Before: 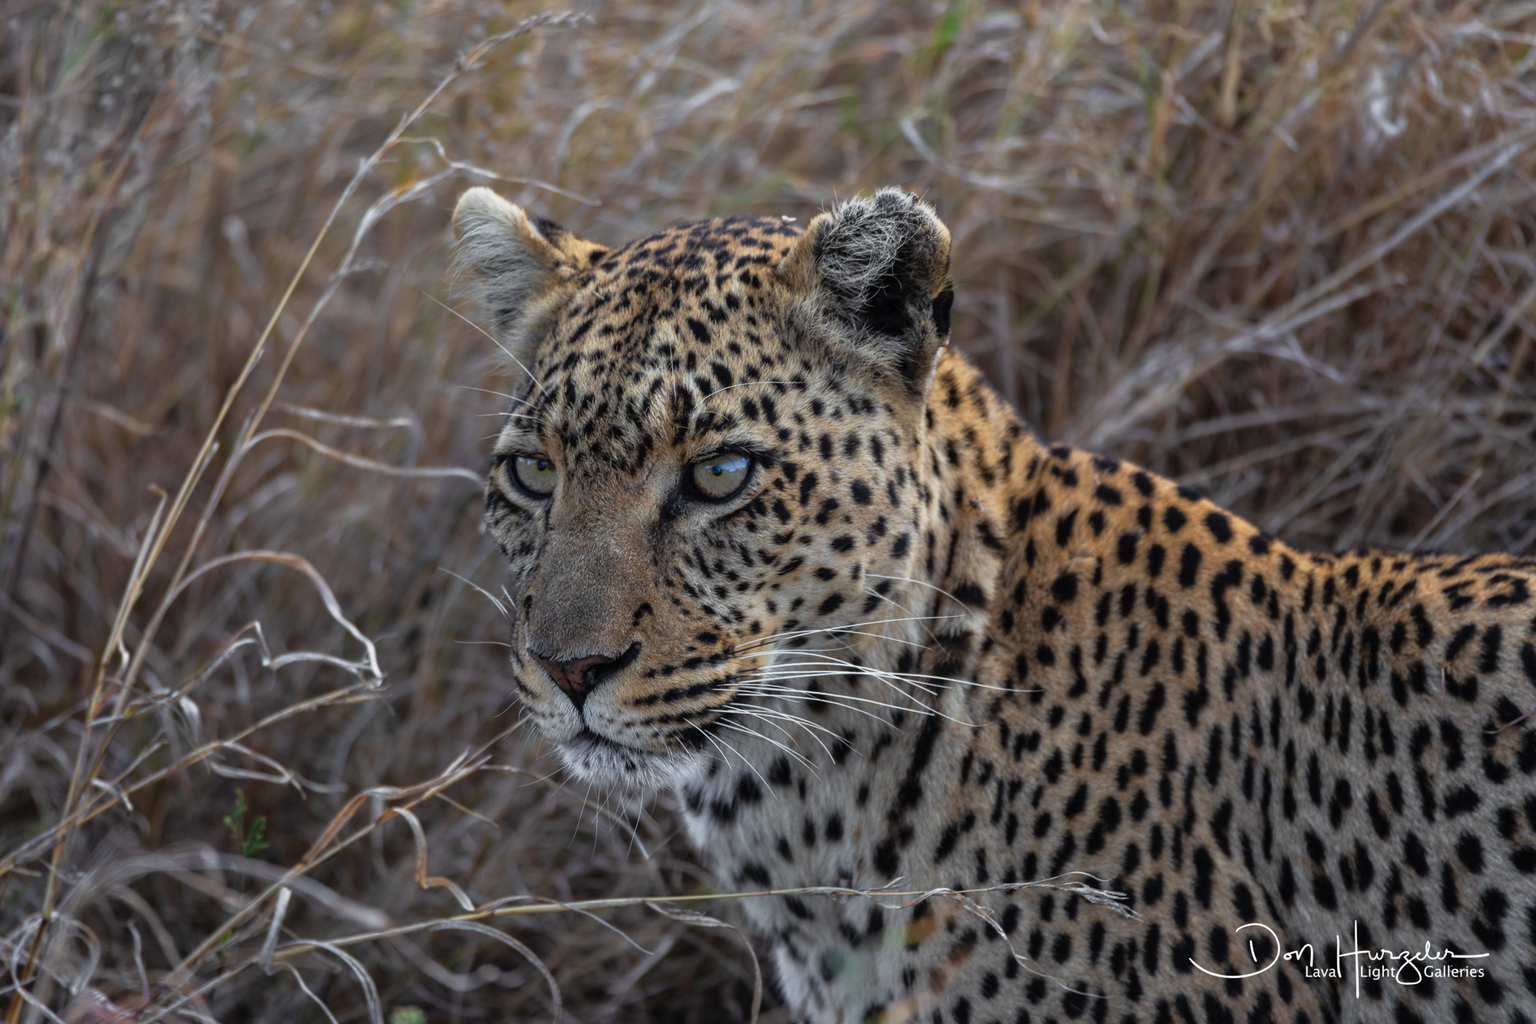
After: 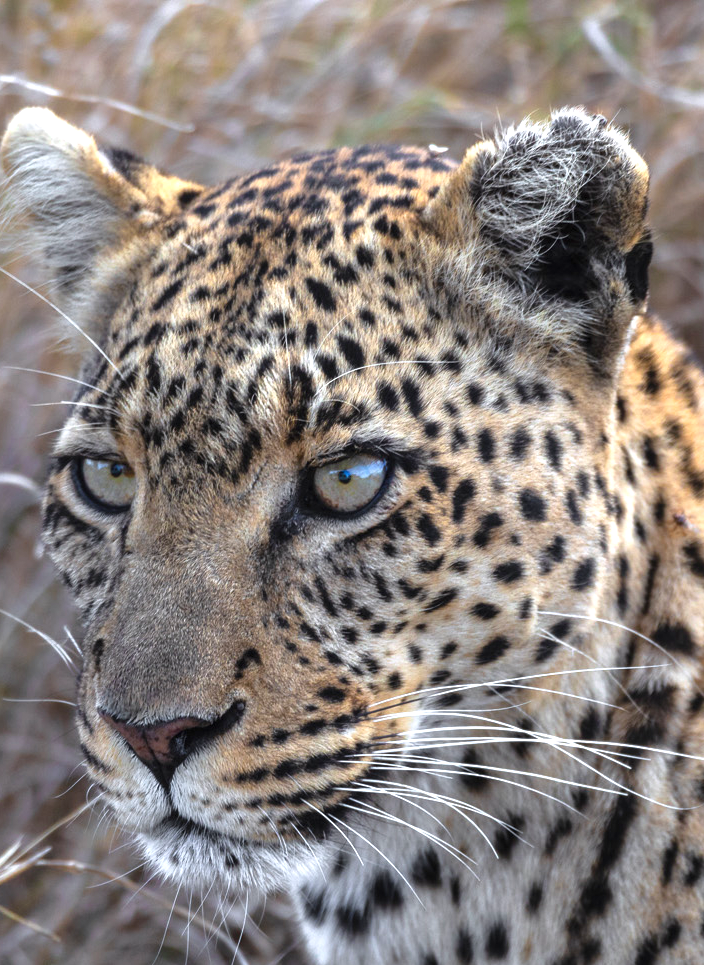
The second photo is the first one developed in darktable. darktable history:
crop and rotate: left 29.476%, top 10.214%, right 35.32%, bottom 17.333%
white balance: red 1.004, blue 1.024
exposure: black level correction 0, exposure 1 EV, compensate exposure bias true, compensate highlight preservation false
